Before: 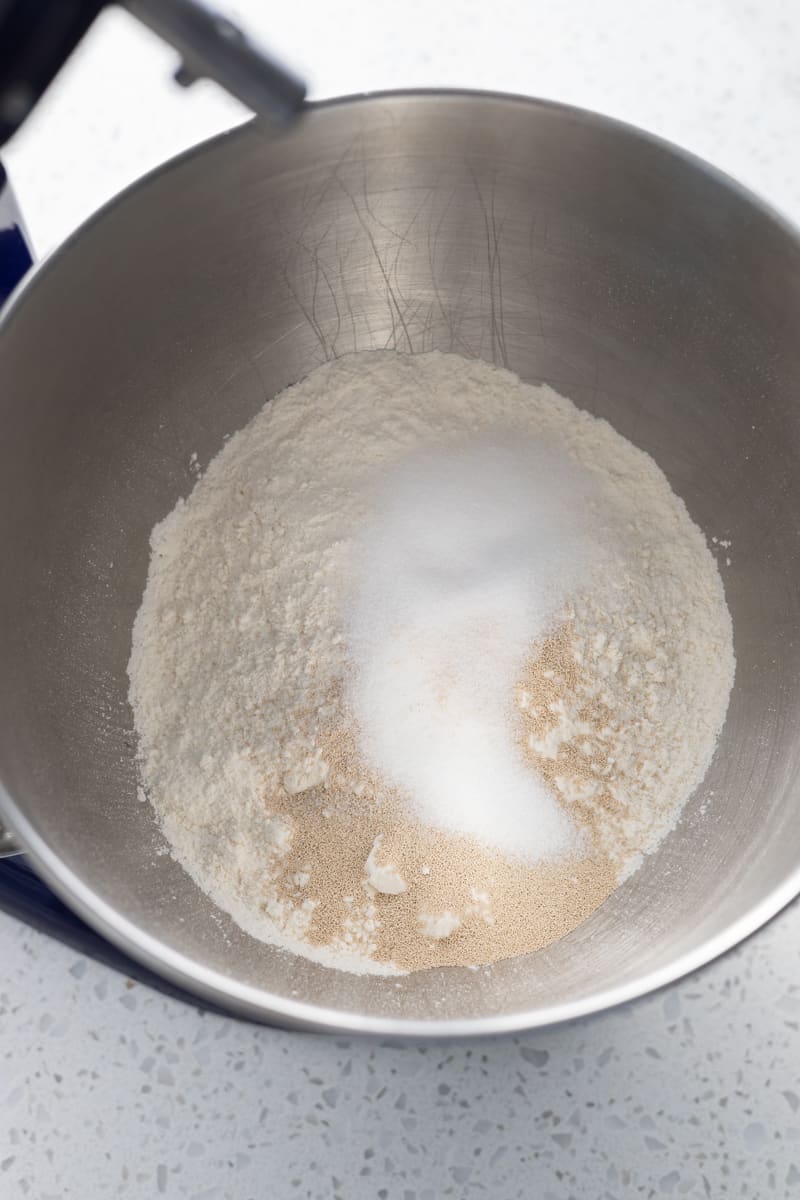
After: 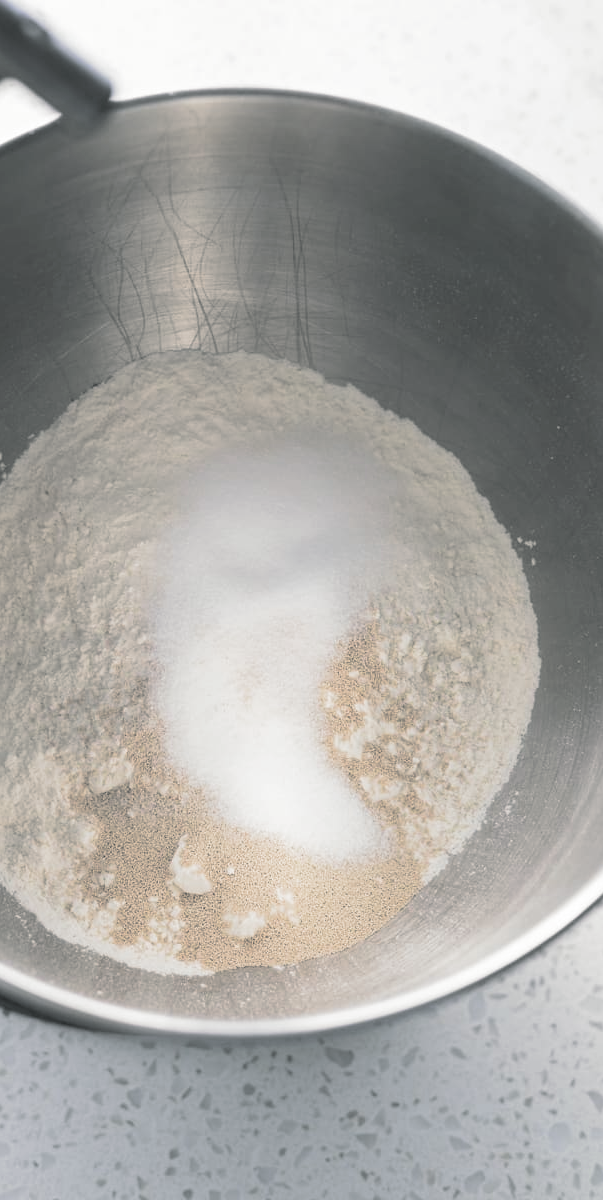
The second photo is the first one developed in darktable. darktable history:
crop and rotate: left 24.6%
split-toning: shadows › hue 190.8°, shadows › saturation 0.05, highlights › hue 54°, highlights › saturation 0.05, compress 0%
contrast brightness saturation: contrast 0.08, saturation 0.02
